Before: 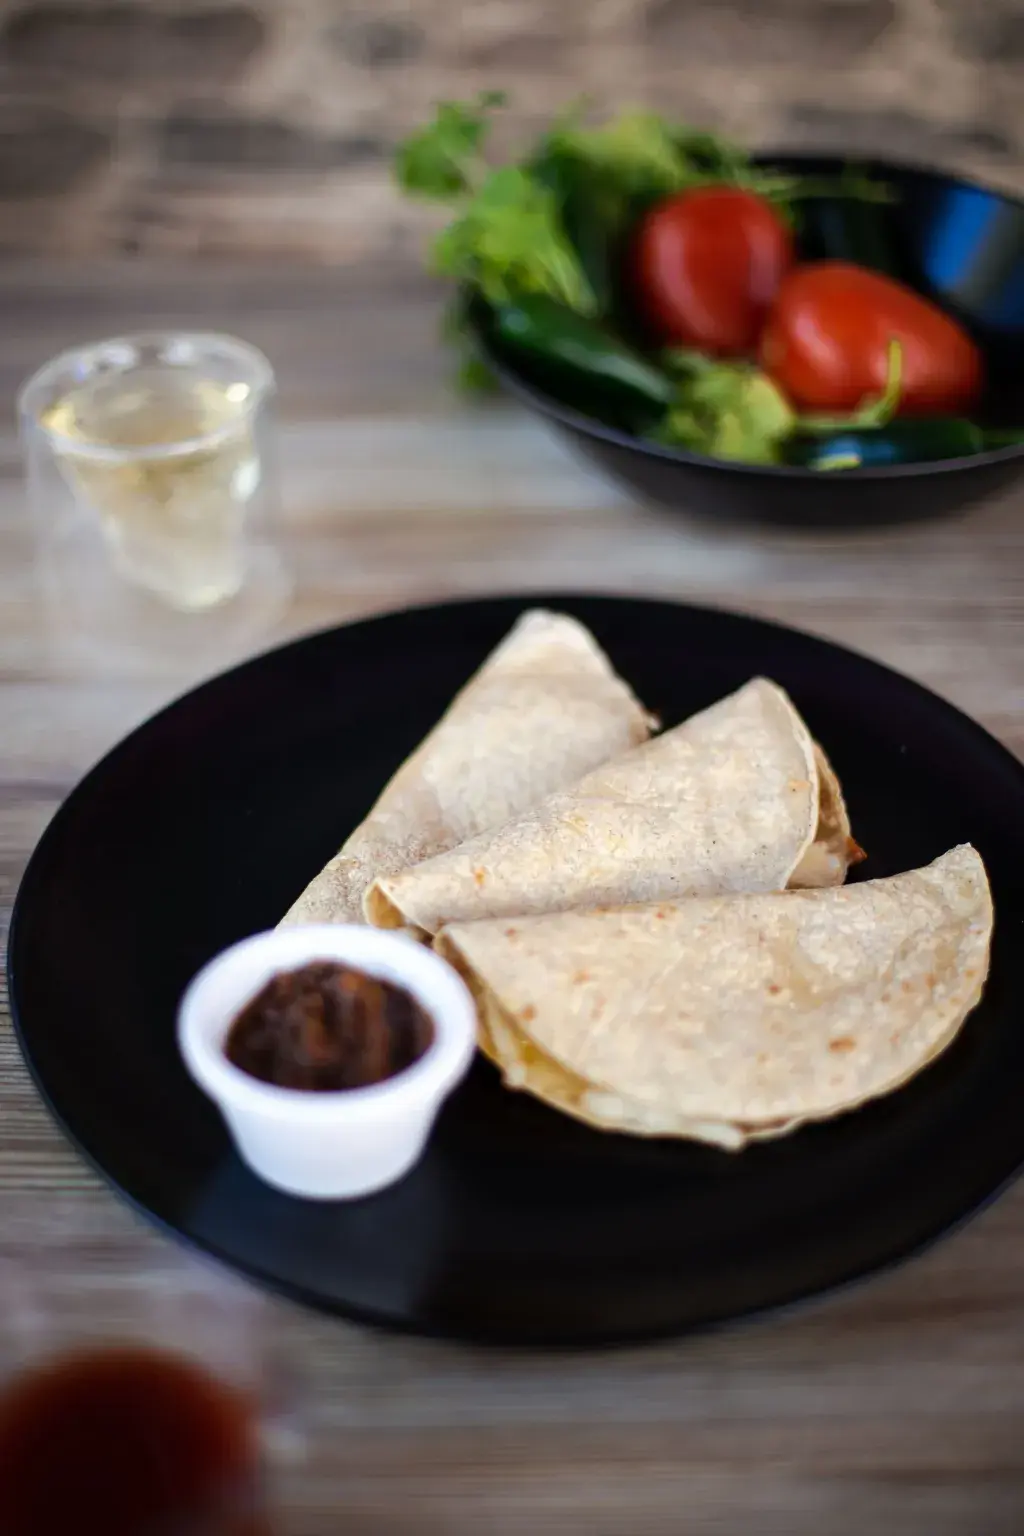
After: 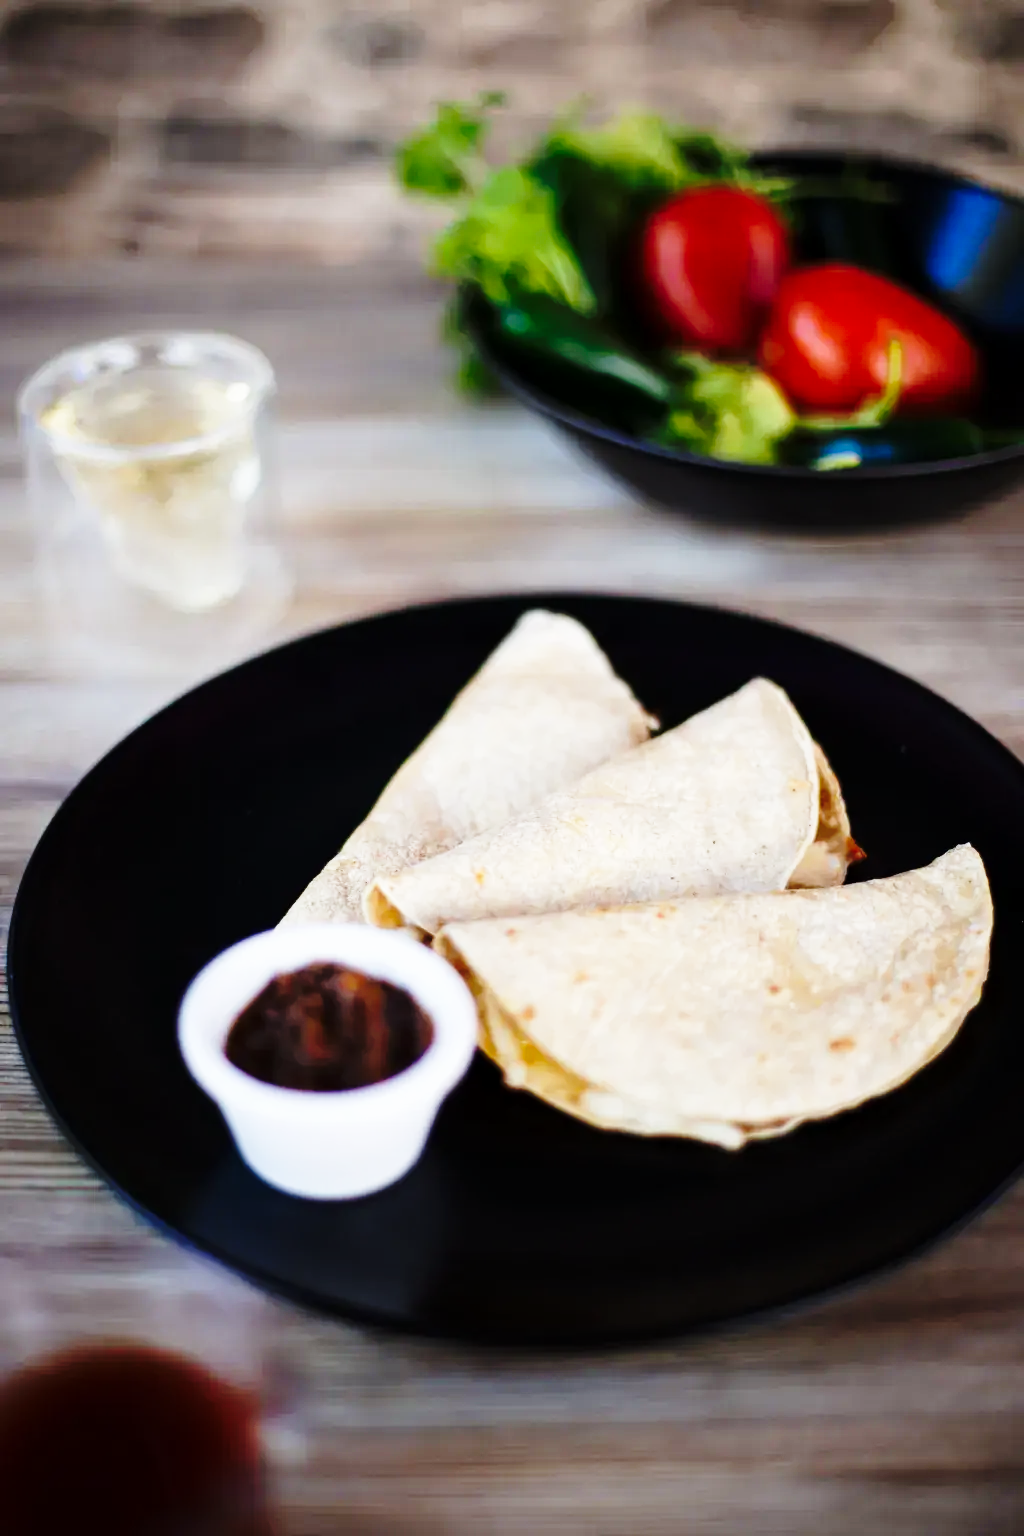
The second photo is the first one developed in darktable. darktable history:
exposure: black level correction 0.001, exposure -0.125 EV, compensate exposure bias true, compensate highlight preservation false
contrast brightness saturation: saturation -0.05
white balance: red 0.988, blue 1.017
base curve: curves: ch0 [(0, 0) (0.04, 0.03) (0.133, 0.232) (0.448, 0.748) (0.843, 0.968) (1, 1)], preserve colors none
